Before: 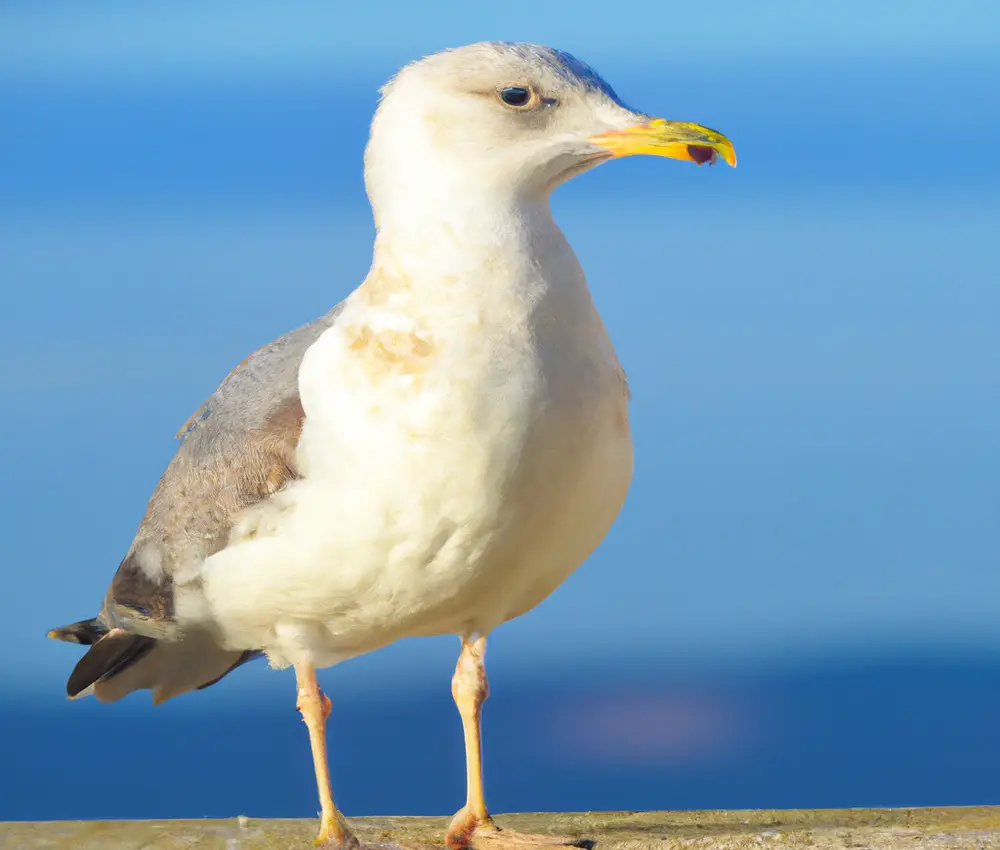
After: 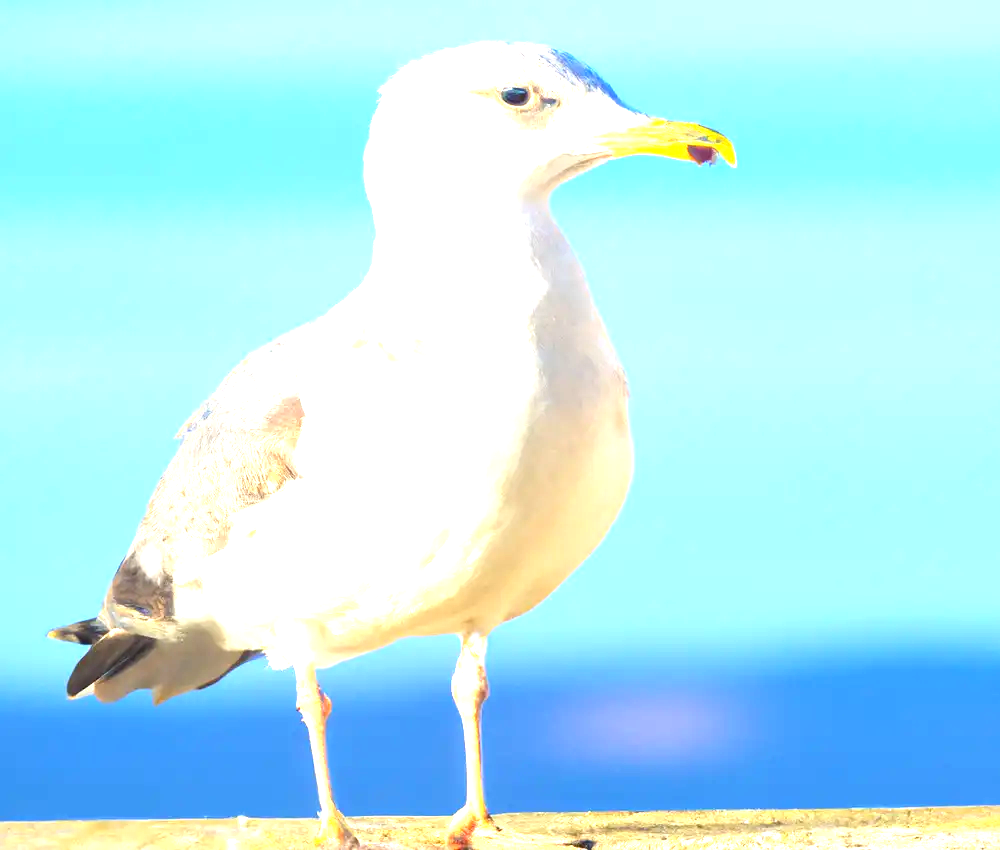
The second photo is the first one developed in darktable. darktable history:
exposure: black level correction 0.001, exposure 1.728 EV, compensate exposure bias true, compensate highlight preservation false
